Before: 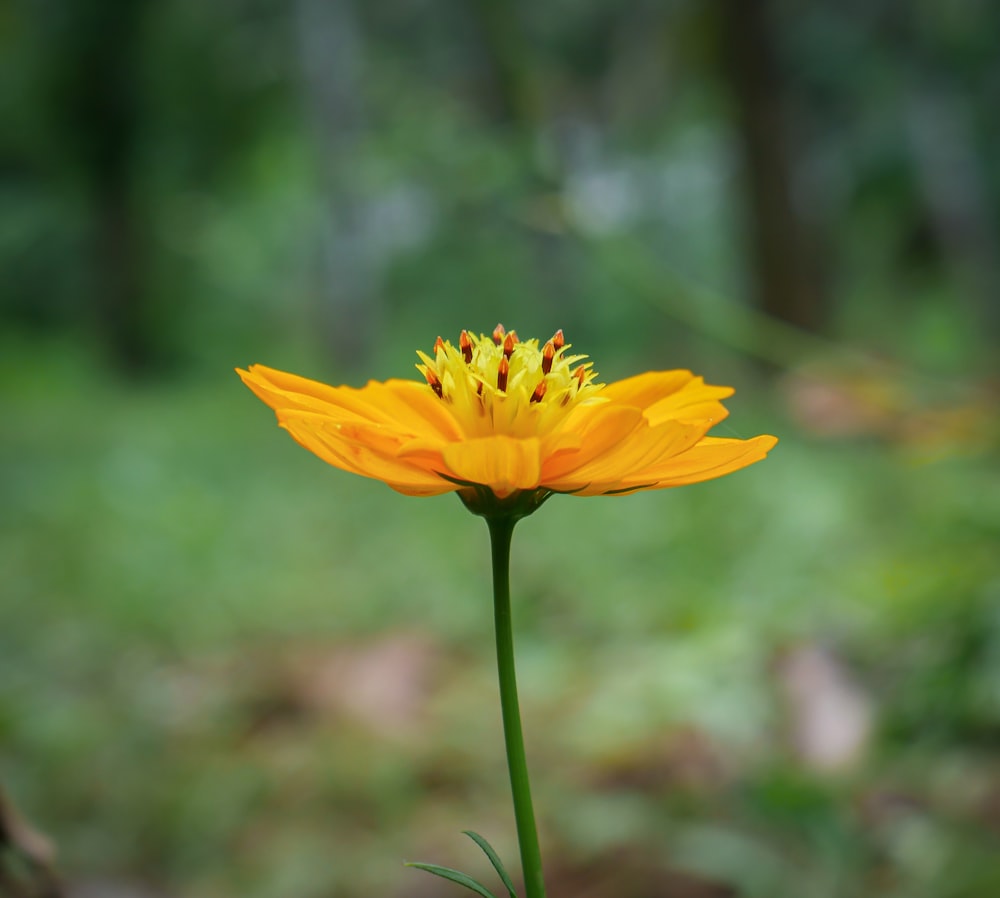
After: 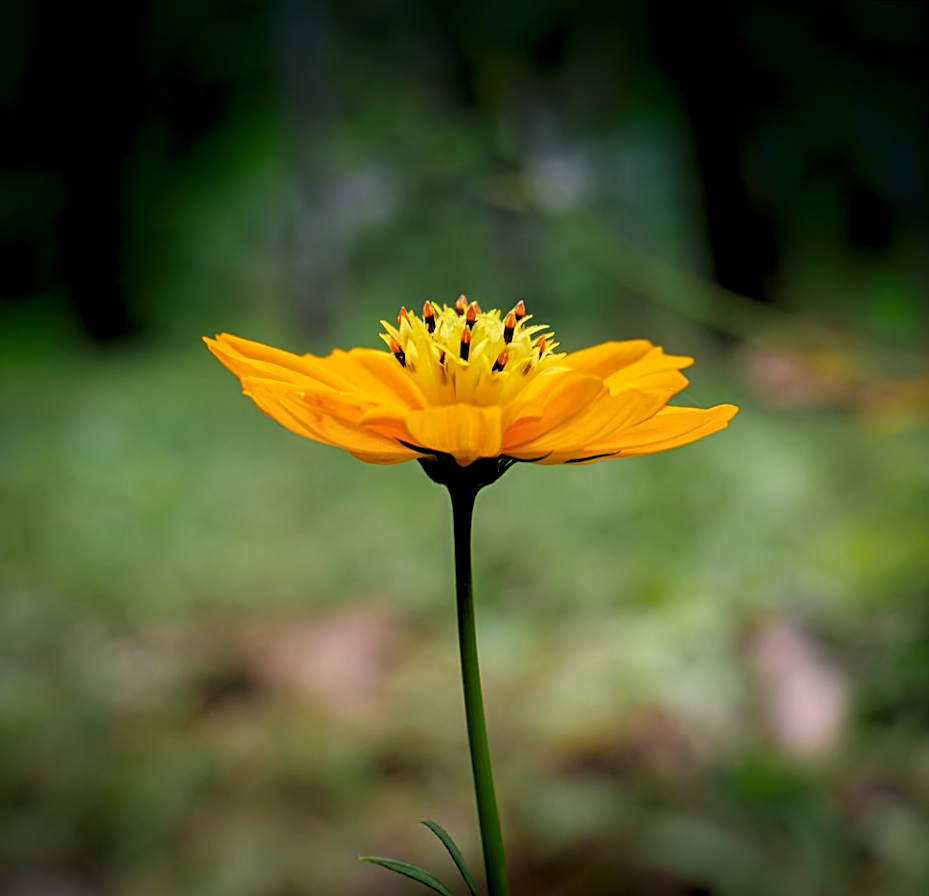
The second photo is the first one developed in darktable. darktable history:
rotate and perspective: rotation 0.215°, lens shift (vertical) -0.139, crop left 0.069, crop right 0.939, crop top 0.002, crop bottom 0.996
color correction: highlights a* 7.34, highlights b* 4.37
rgb levels: levels [[0.034, 0.472, 0.904], [0, 0.5, 1], [0, 0.5, 1]]
sharpen: radius 2.529, amount 0.323
shadows and highlights: shadows -88.03, highlights -35.45, shadows color adjustment 99.15%, highlights color adjustment 0%, soften with gaussian
